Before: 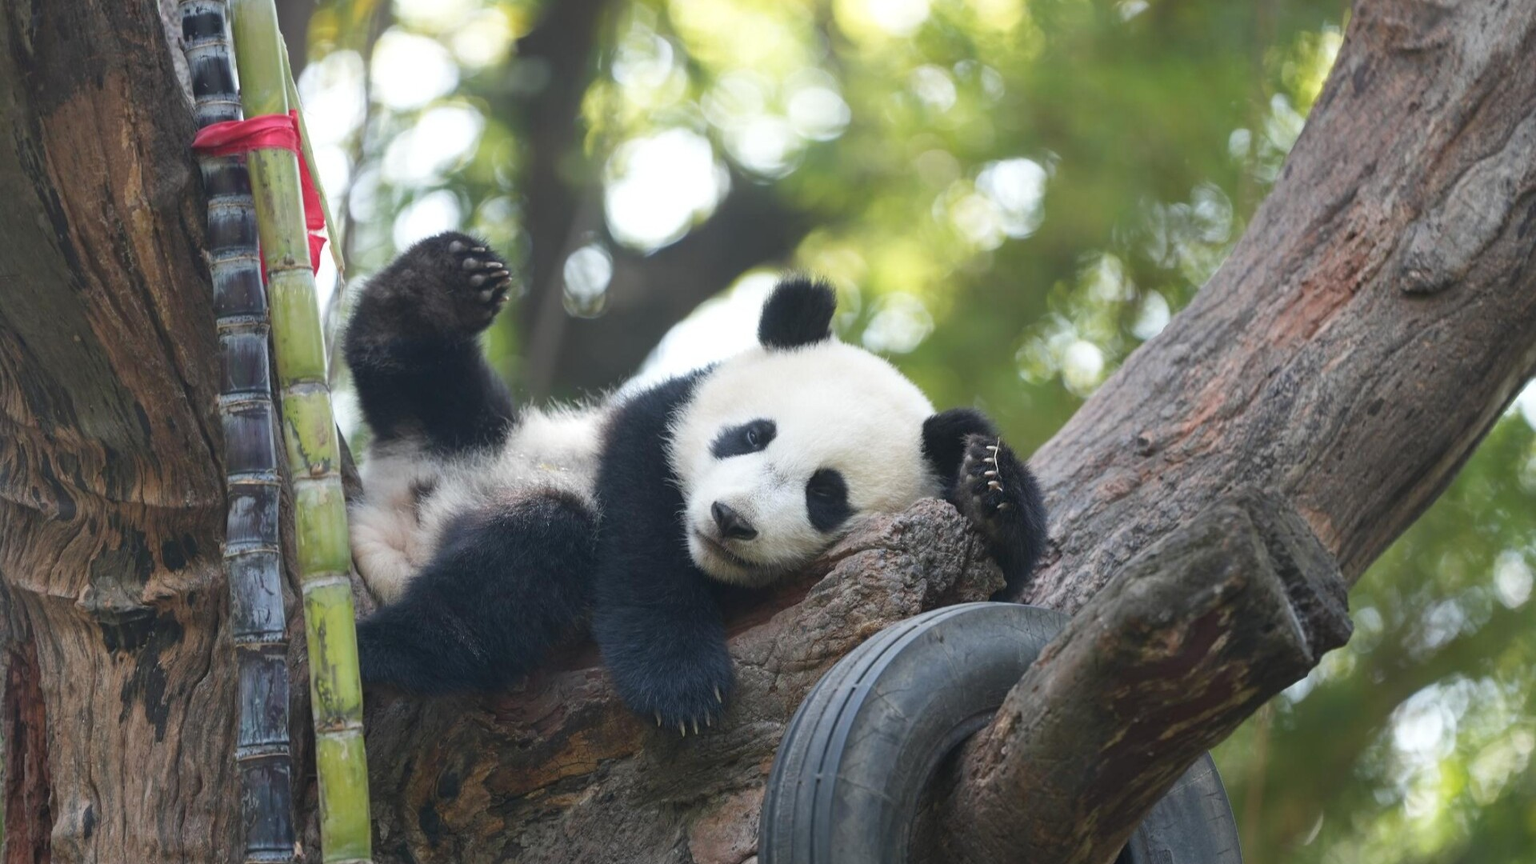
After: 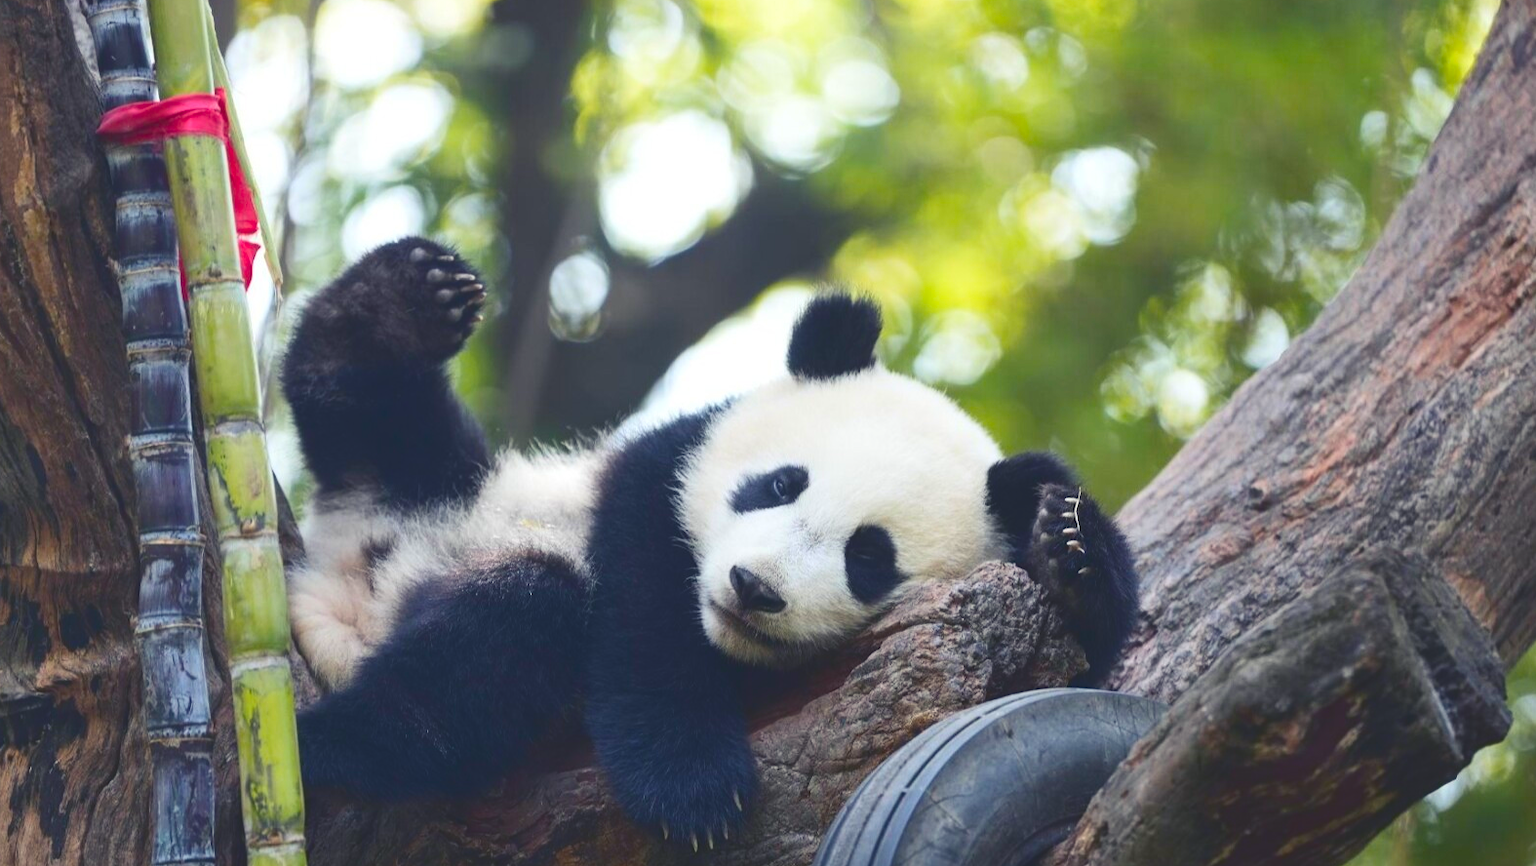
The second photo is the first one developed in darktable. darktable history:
tone curve: curves: ch0 [(0, 0.129) (0.187, 0.207) (0.729, 0.789) (1, 1)], color space Lab, independent channels, preserve colors none
crop and rotate: left 7.354%, top 4.392%, right 10.603%, bottom 13.222%
color balance rgb: shadows lift › luminance -21.307%, shadows lift › chroma 6.565%, shadows lift › hue 269.82°, perceptual saturation grading › global saturation 30.285%, global vibrance 20%
